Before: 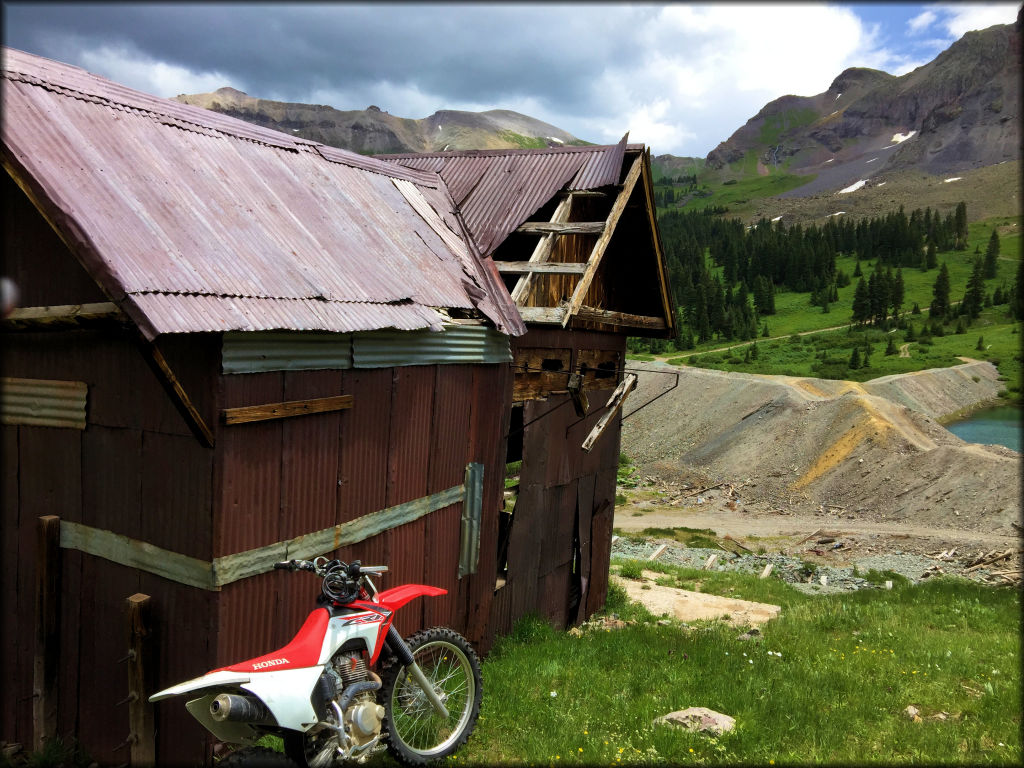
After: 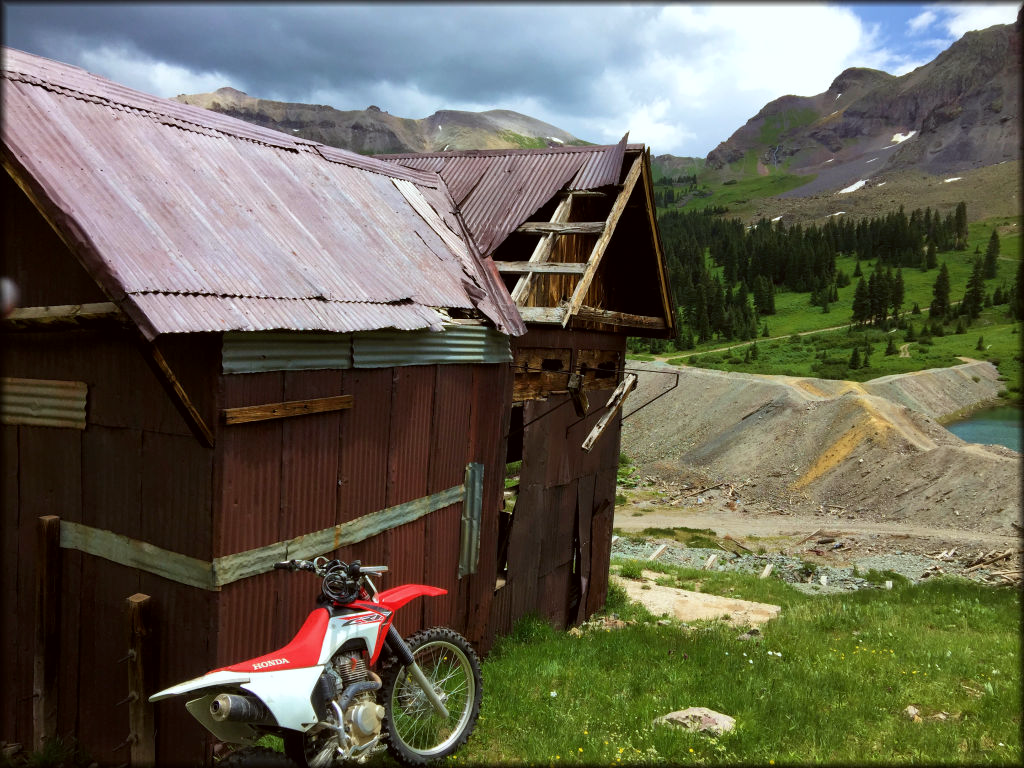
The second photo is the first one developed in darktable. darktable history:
color correction: highlights a* -2.83, highlights b* -2.74, shadows a* 2.42, shadows b* 2.99
